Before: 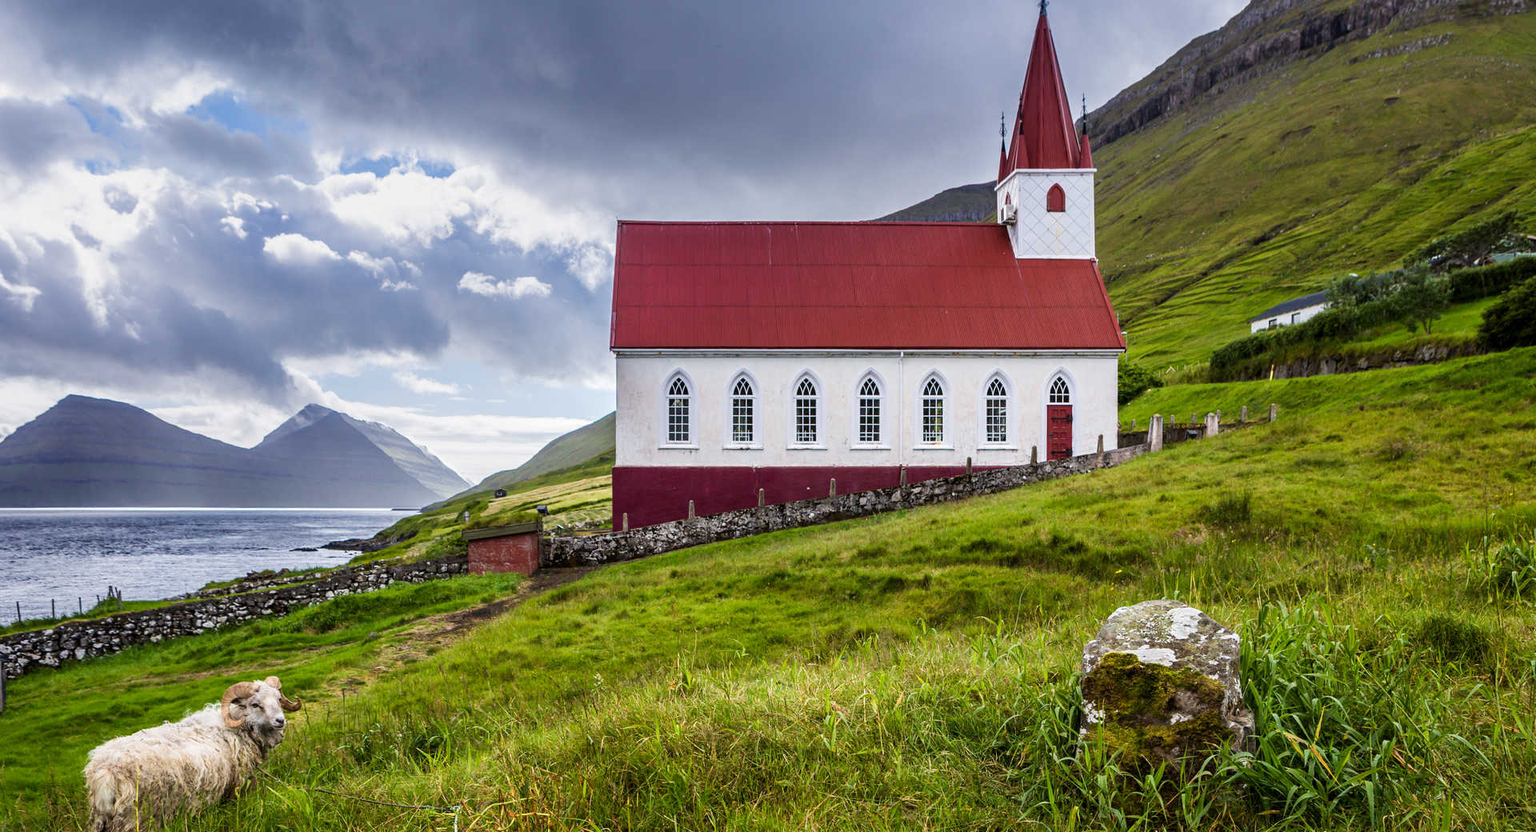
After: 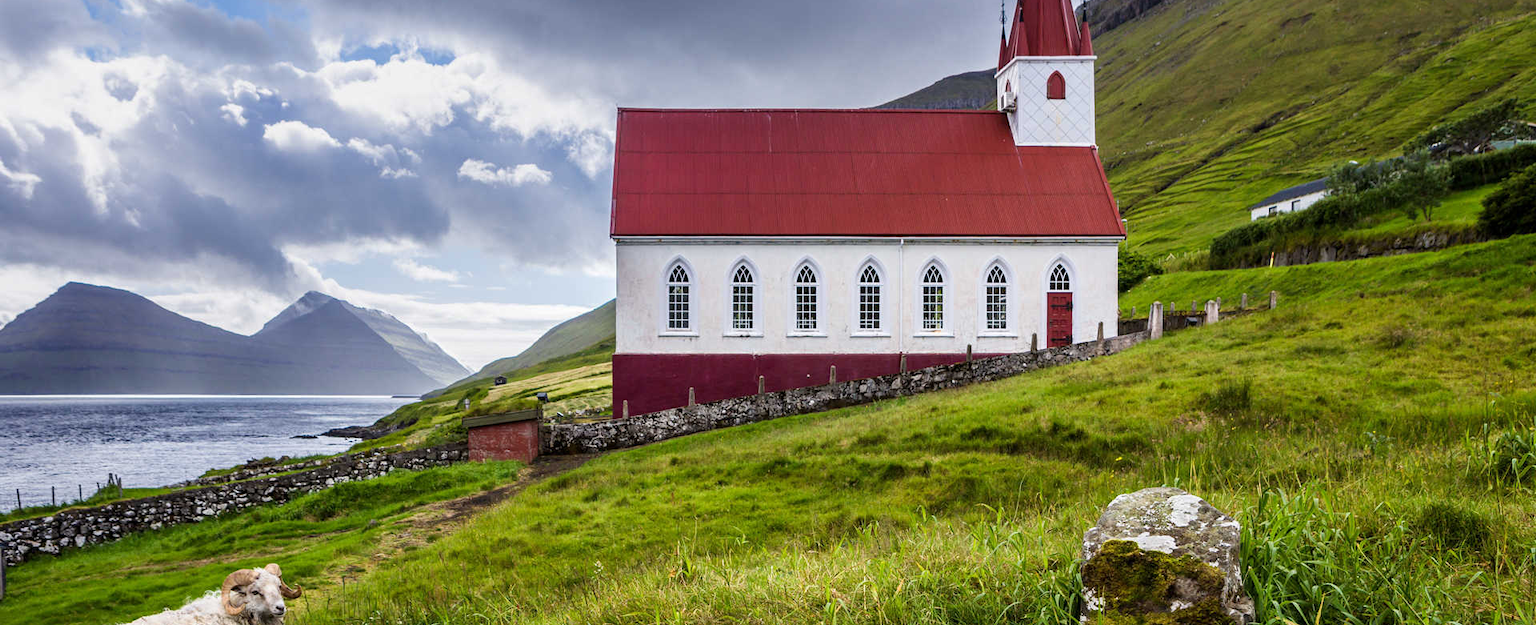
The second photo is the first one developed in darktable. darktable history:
crop: top 13.648%, bottom 11.098%
